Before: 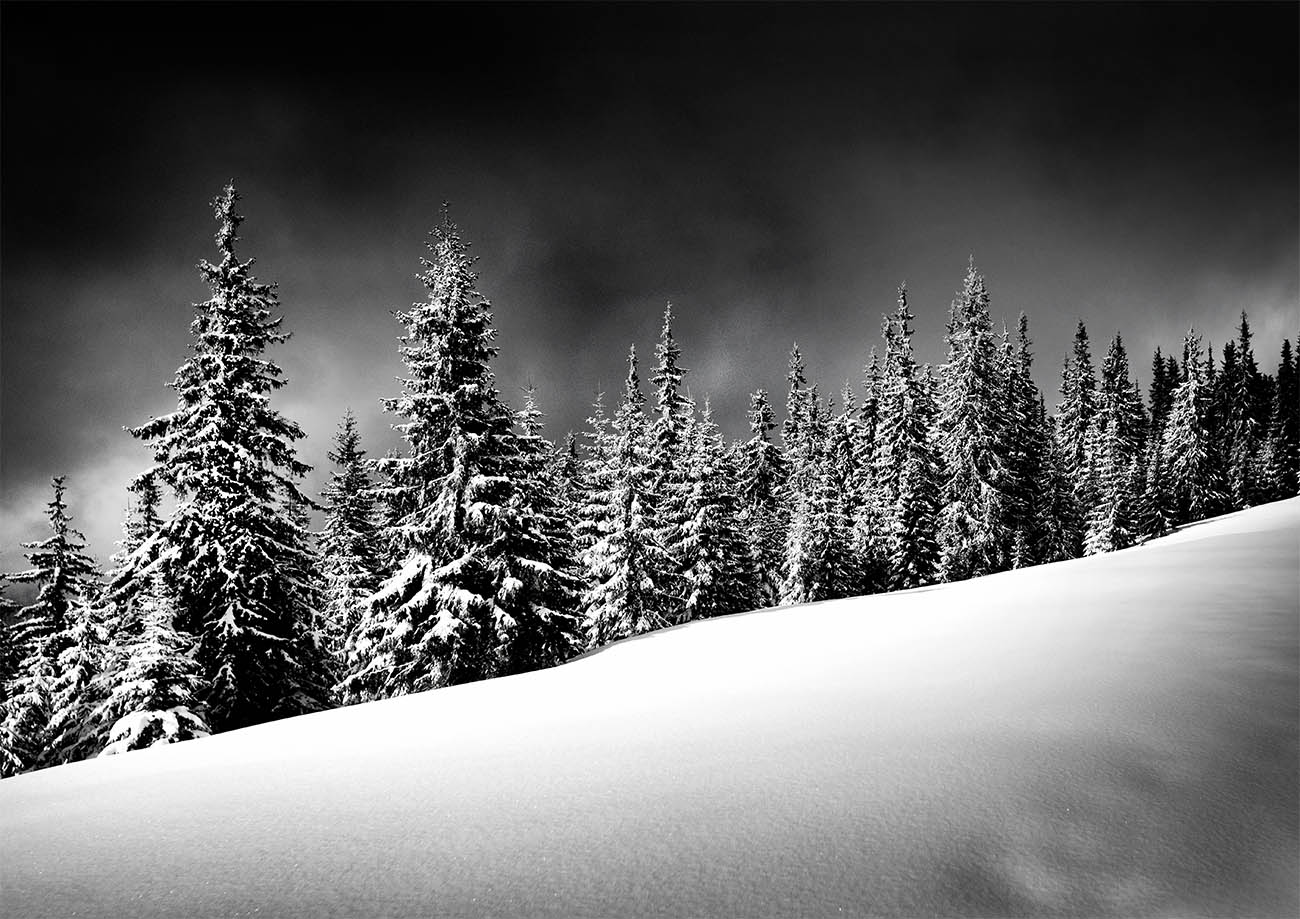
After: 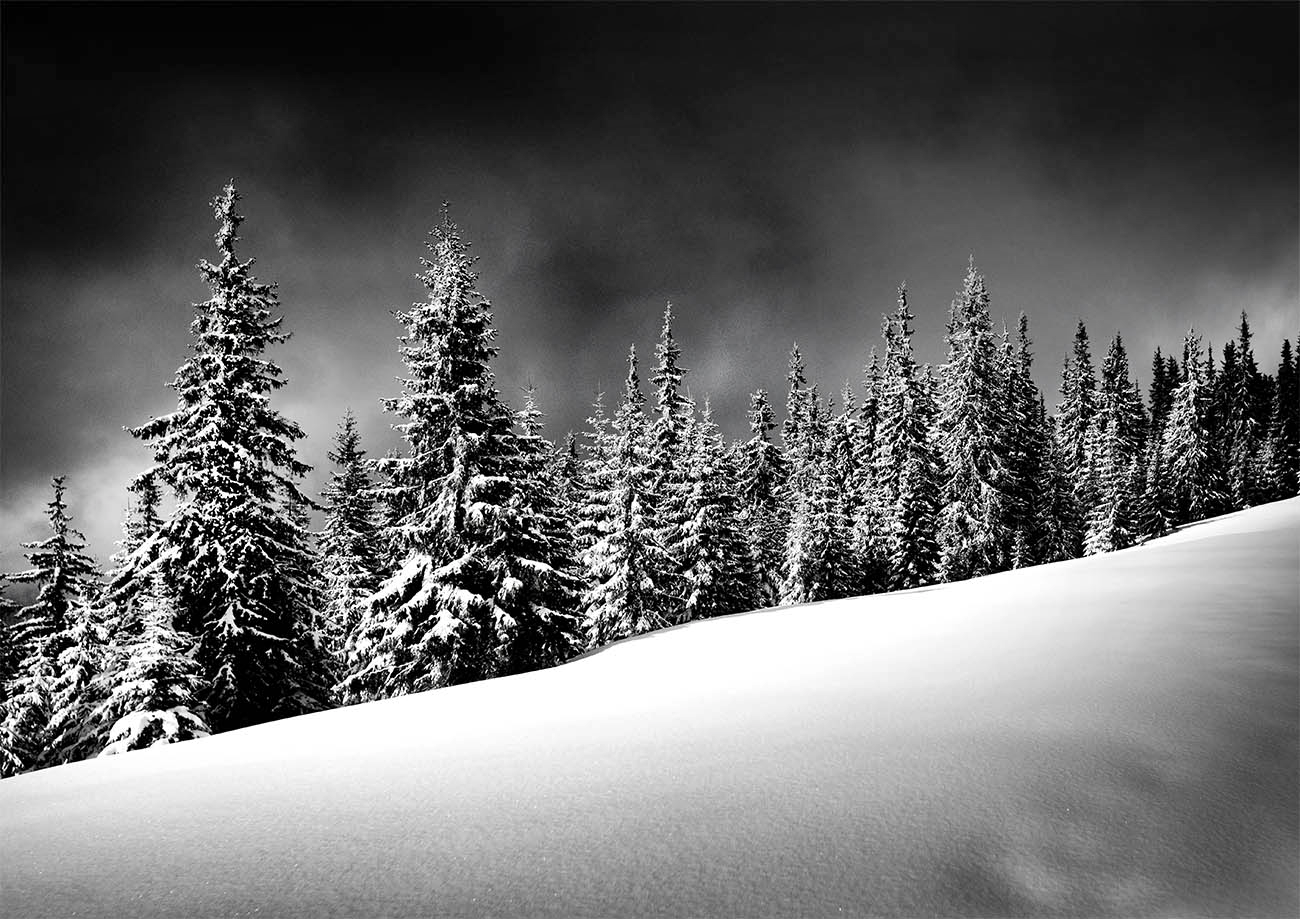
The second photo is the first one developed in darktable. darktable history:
shadows and highlights: soften with gaussian
tone equalizer: edges refinement/feathering 500, mask exposure compensation -1.57 EV, preserve details no
